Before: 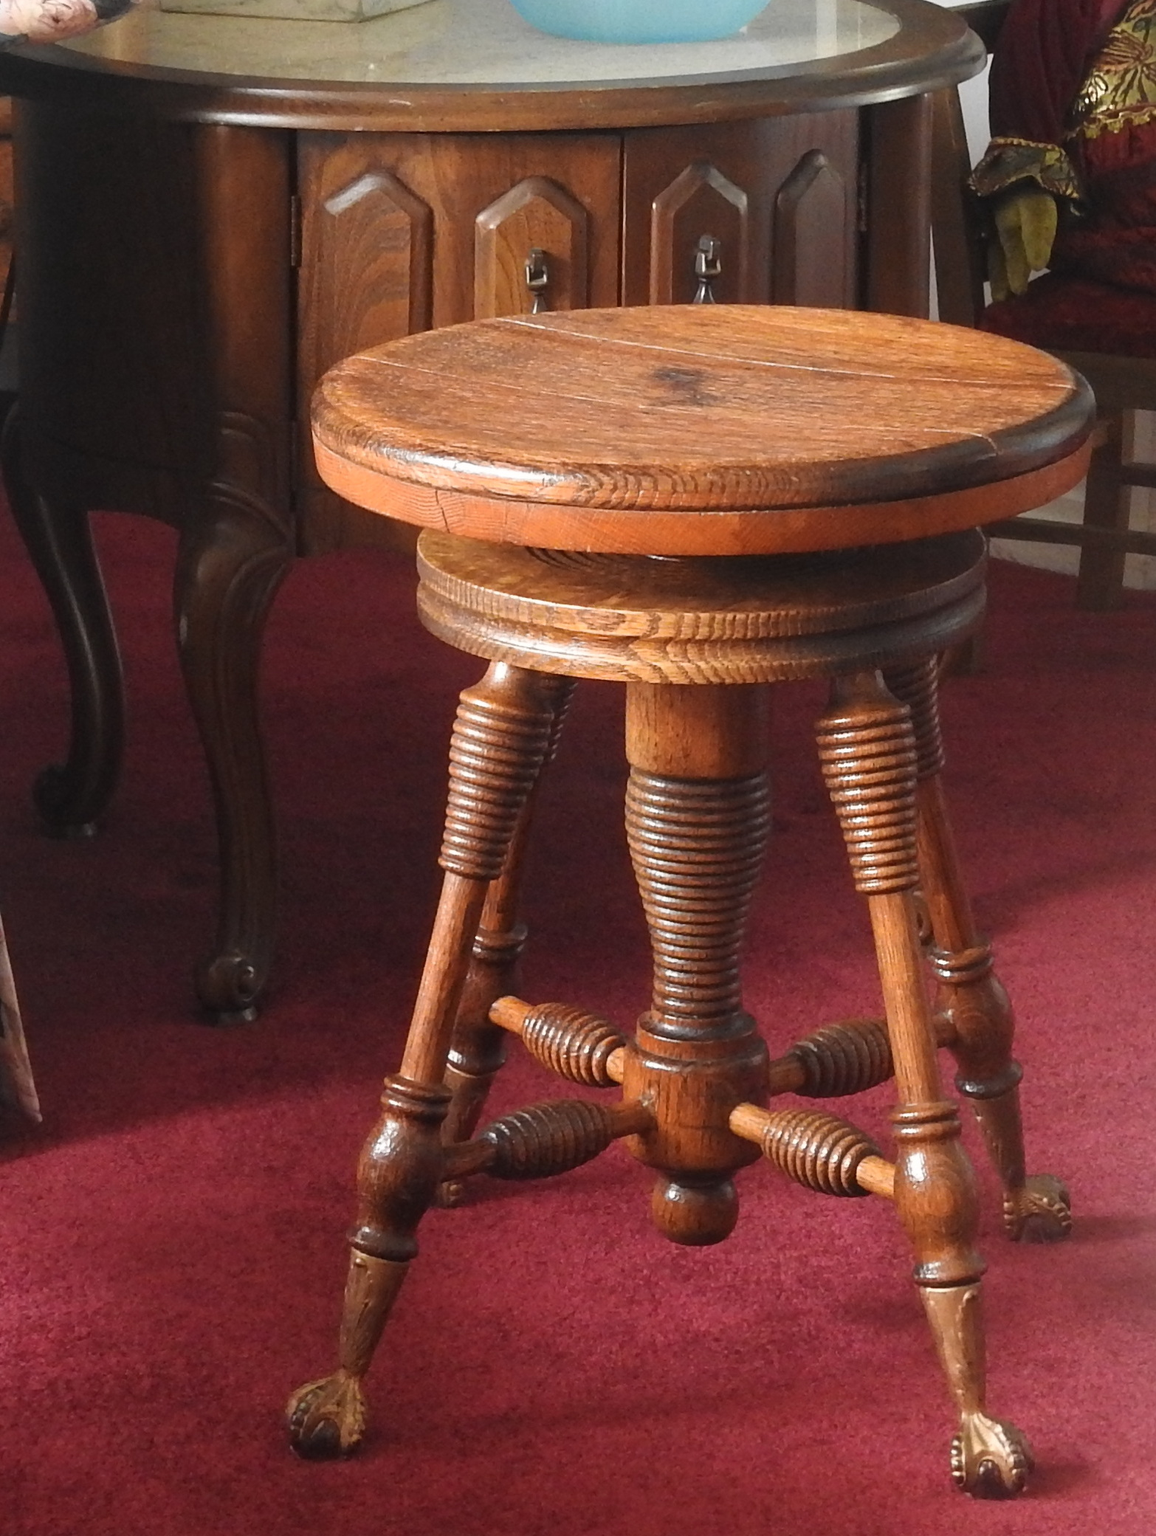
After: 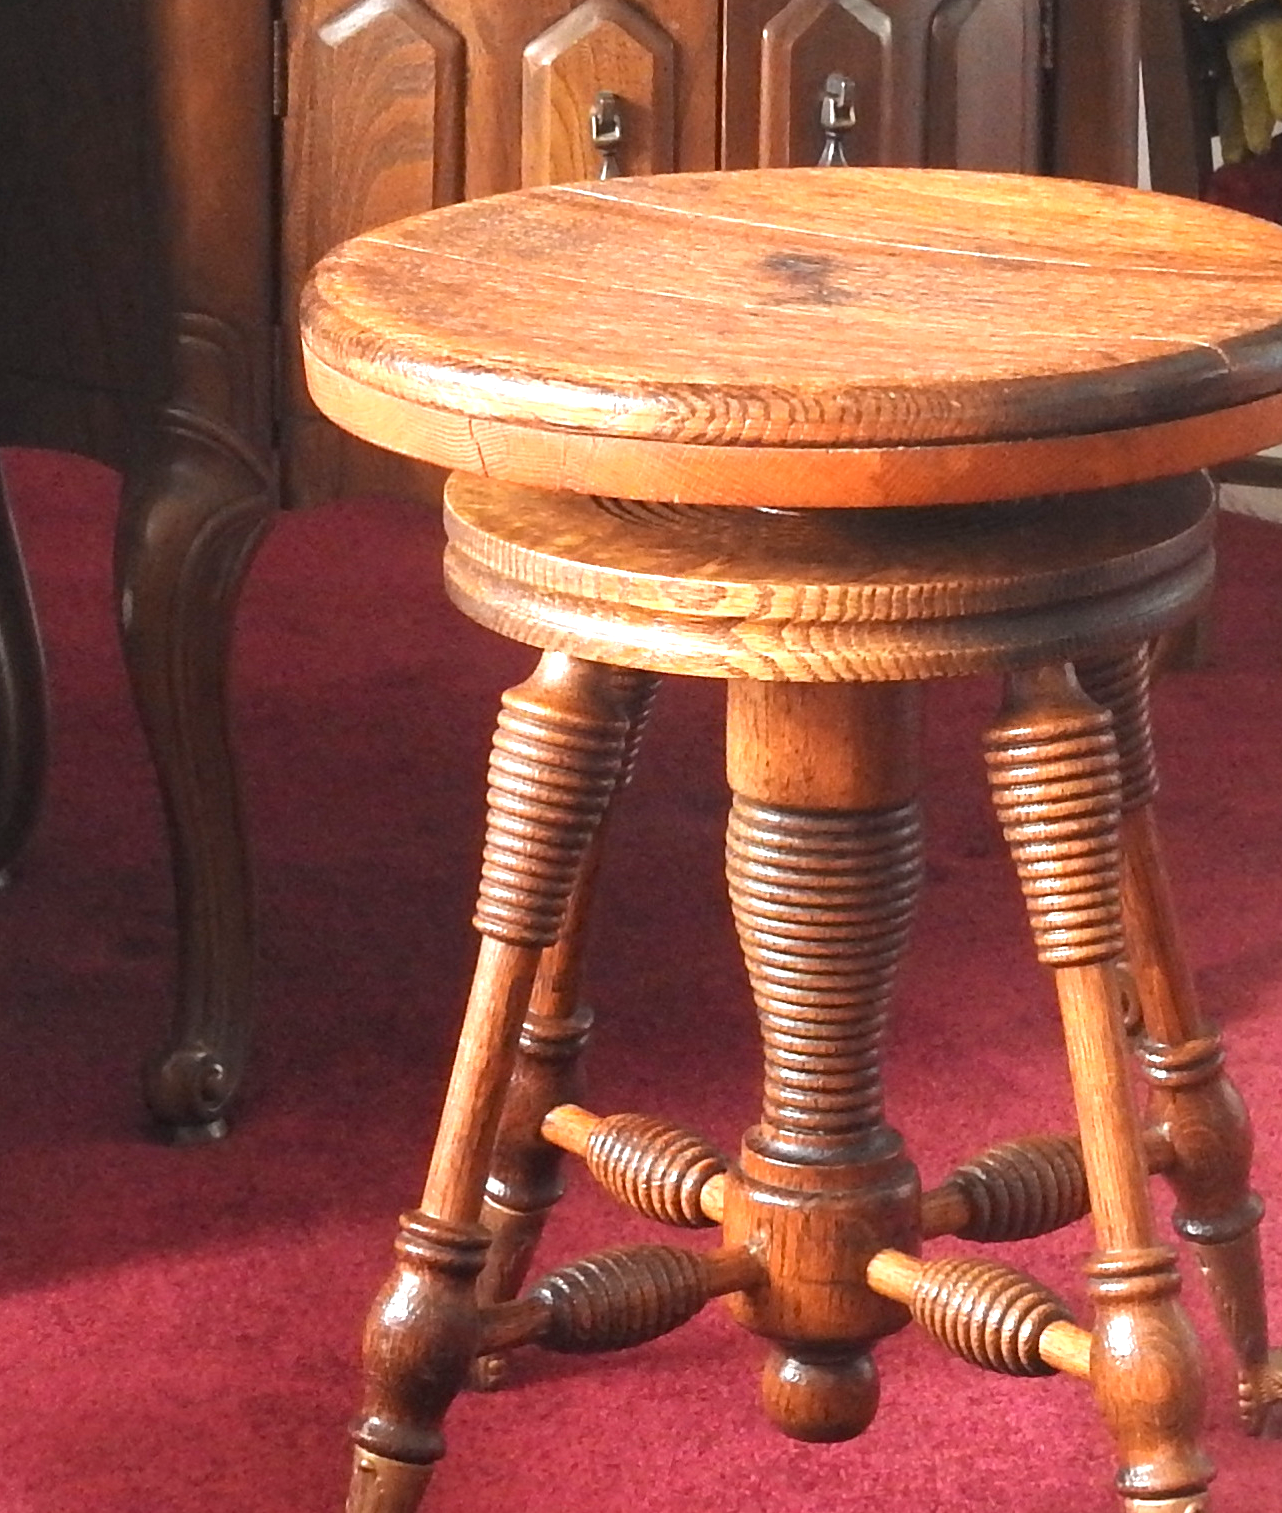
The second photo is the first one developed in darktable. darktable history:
crop: left 7.76%, top 11.785%, right 10.323%, bottom 15.484%
exposure: black level correction 0.002, exposure 1 EV, compensate highlight preservation false
